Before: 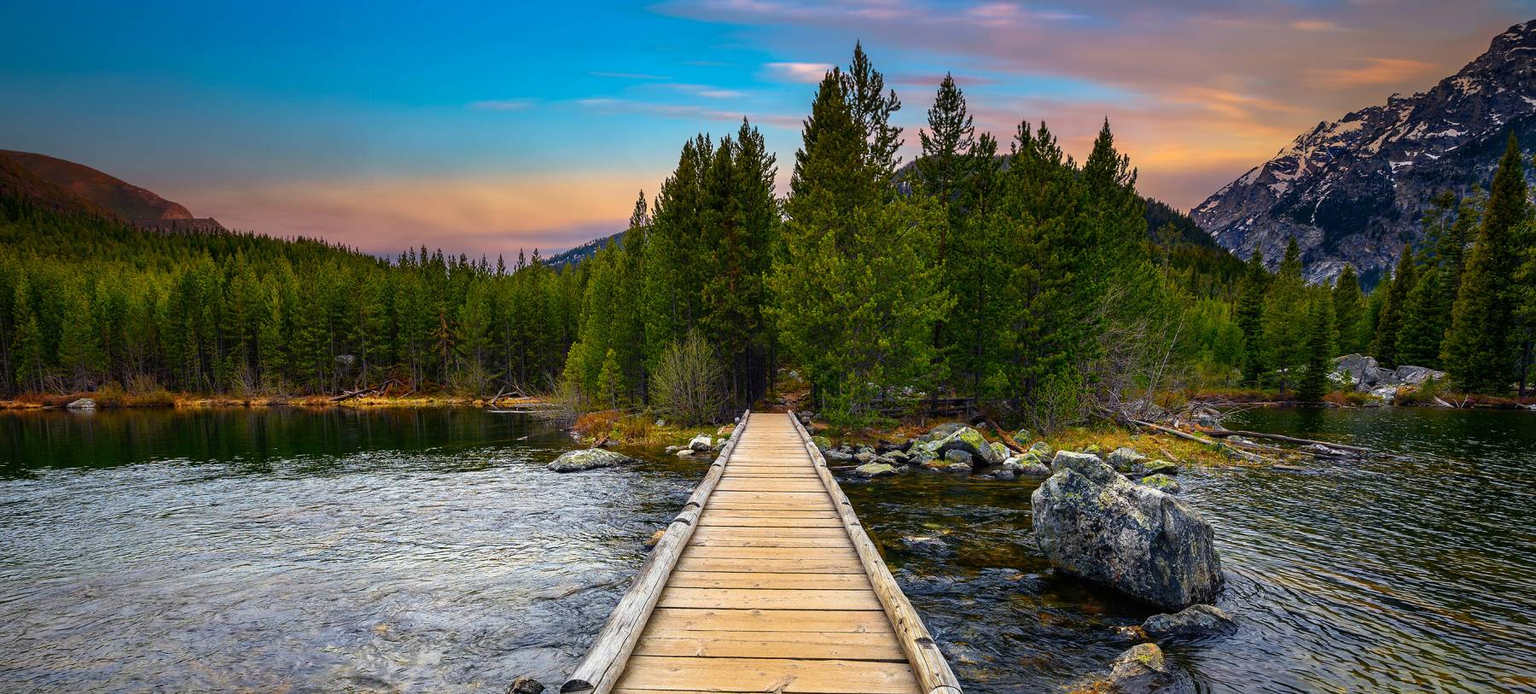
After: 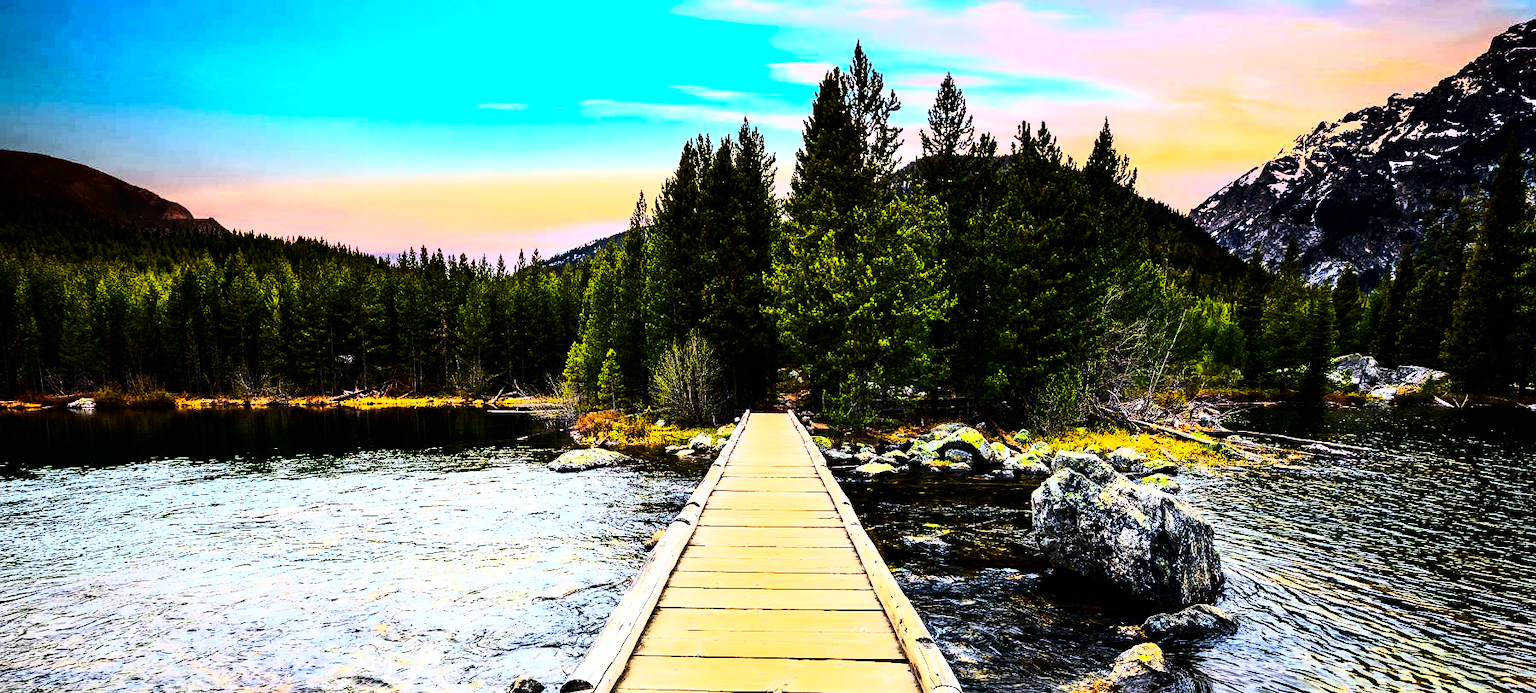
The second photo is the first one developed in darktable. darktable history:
rgb curve: curves: ch0 [(0, 0) (0.21, 0.15) (0.24, 0.21) (0.5, 0.75) (0.75, 0.96) (0.89, 0.99) (1, 1)]; ch1 [(0, 0.02) (0.21, 0.13) (0.25, 0.2) (0.5, 0.67) (0.75, 0.9) (0.89, 0.97) (1, 1)]; ch2 [(0, 0.02) (0.21, 0.13) (0.25, 0.2) (0.5, 0.67) (0.75, 0.9) (0.89, 0.97) (1, 1)], compensate middle gray true
tone curve: curves: ch0 [(0, 0) (0.004, 0.001) (0.133, 0.078) (0.325, 0.241) (0.832, 0.917) (1, 1)], color space Lab, linked channels, preserve colors none
contrast brightness saturation: contrast 0.18, saturation 0.3
